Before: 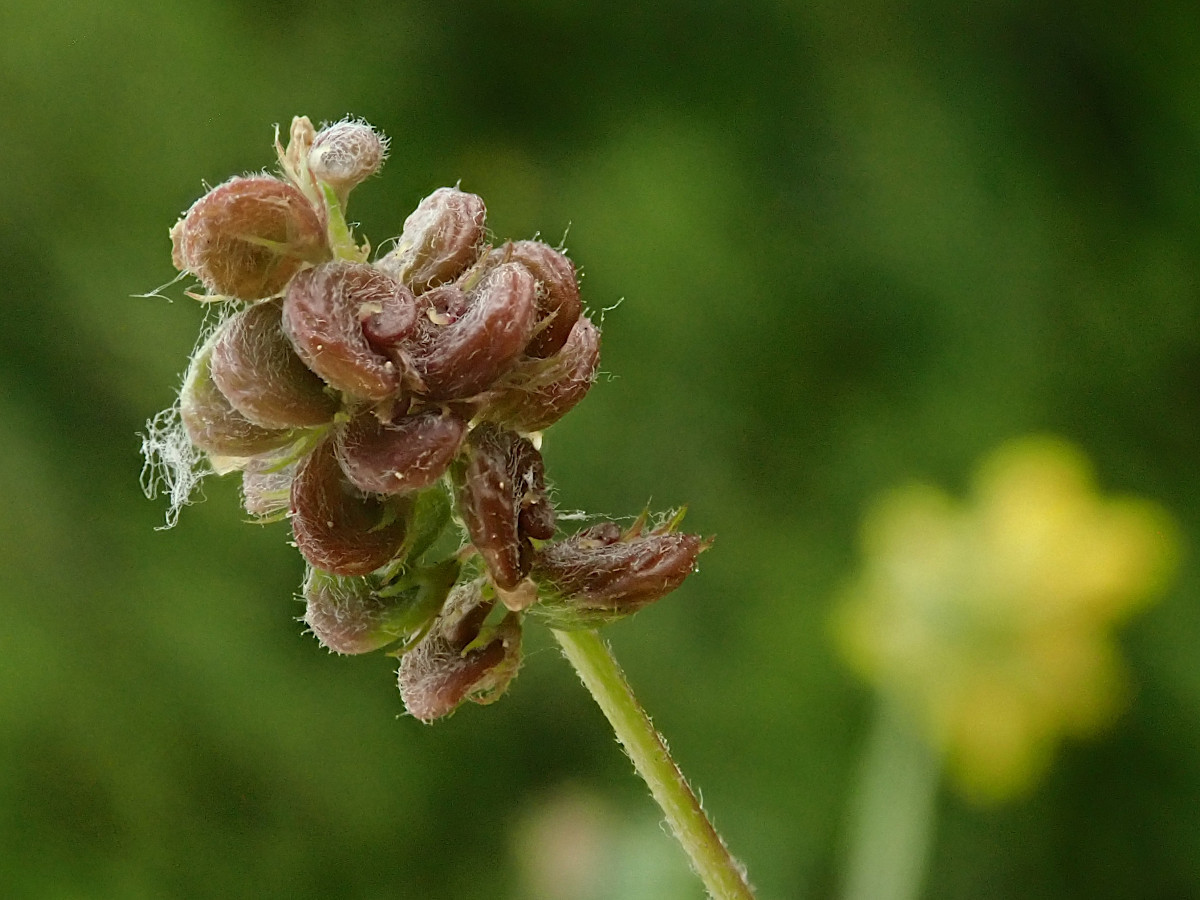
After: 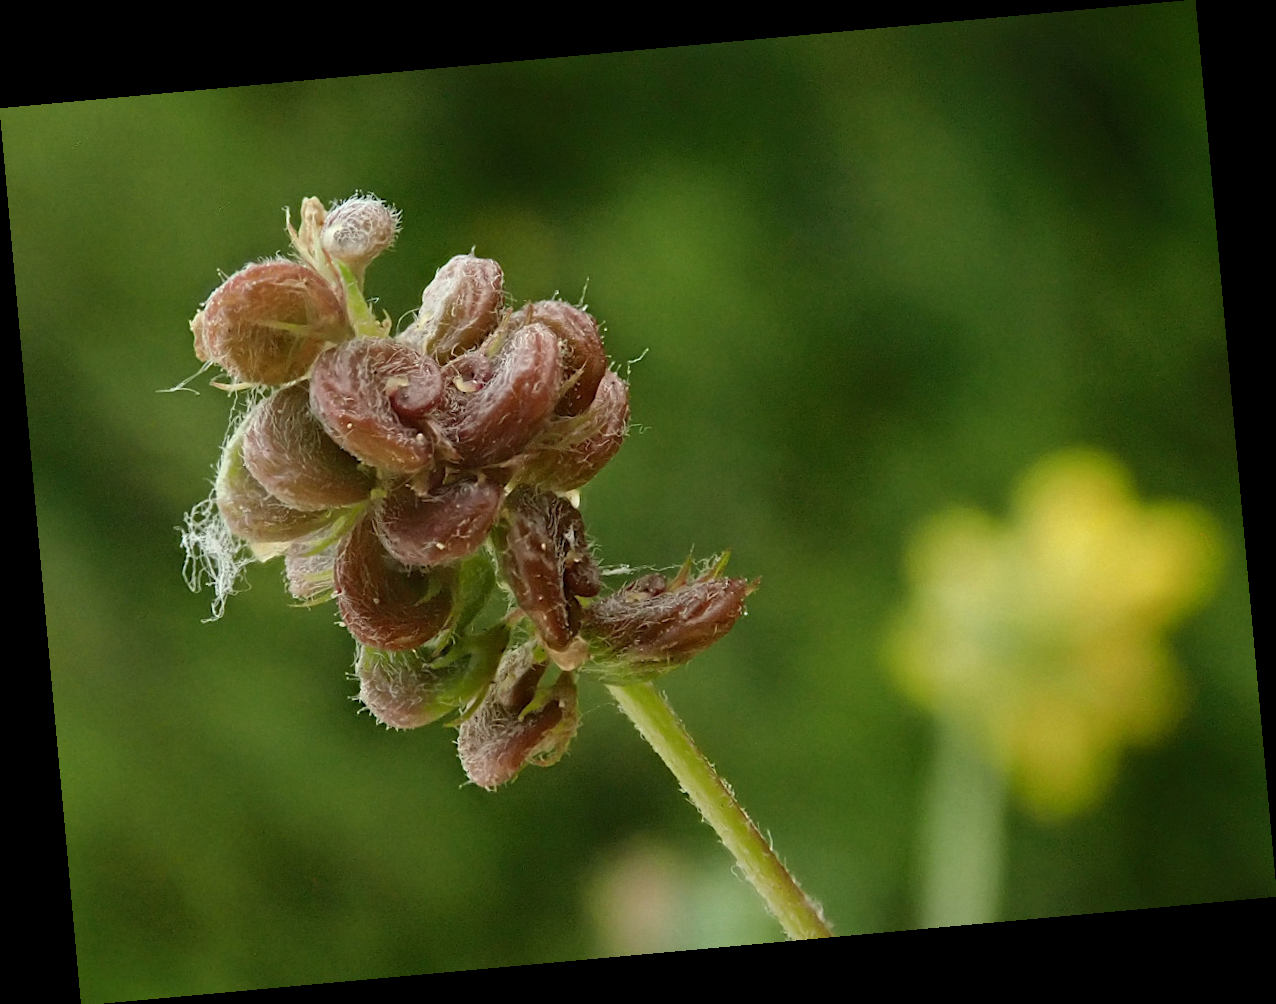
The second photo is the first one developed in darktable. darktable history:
rotate and perspective: rotation -5.2°, automatic cropping off
white balance: red 1, blue 1
